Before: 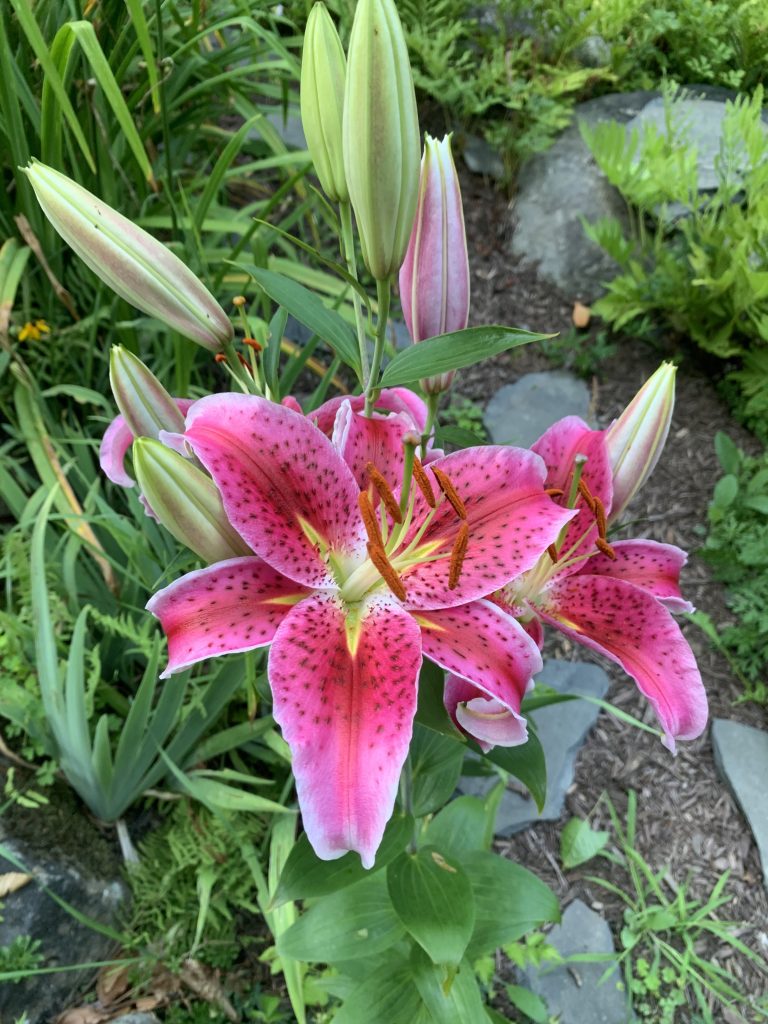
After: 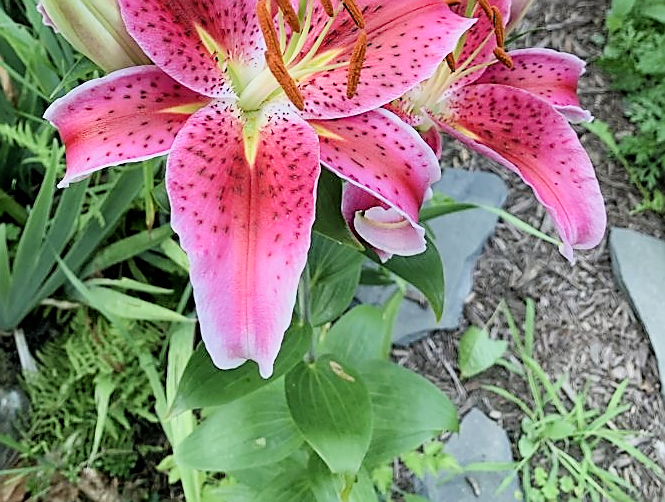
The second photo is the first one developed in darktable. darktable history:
exposure: compensate highlight preservation false
sharpen: radius 1.4, amount 1.24, threshold 0.828
filmic rgb: black relative exposure -7.65 EV, white relative exposure 4.56 EV, hardness 3.61
tone equalizer: -8 EV -0.762 EV, -7 EV -0.68 EV, -6 EV -0.633 EV, -5 EV -0.376 EV, -3 EV 0.387 EV, -2 EV 0.6 EV, -1 EV 0.678 EV, +0 EV 0.768 EV
crop and rotate: left 13.289%, top 48.031%, bottom 2.932%
shadows and highlights: shadows 1.72, highlights 39.69
